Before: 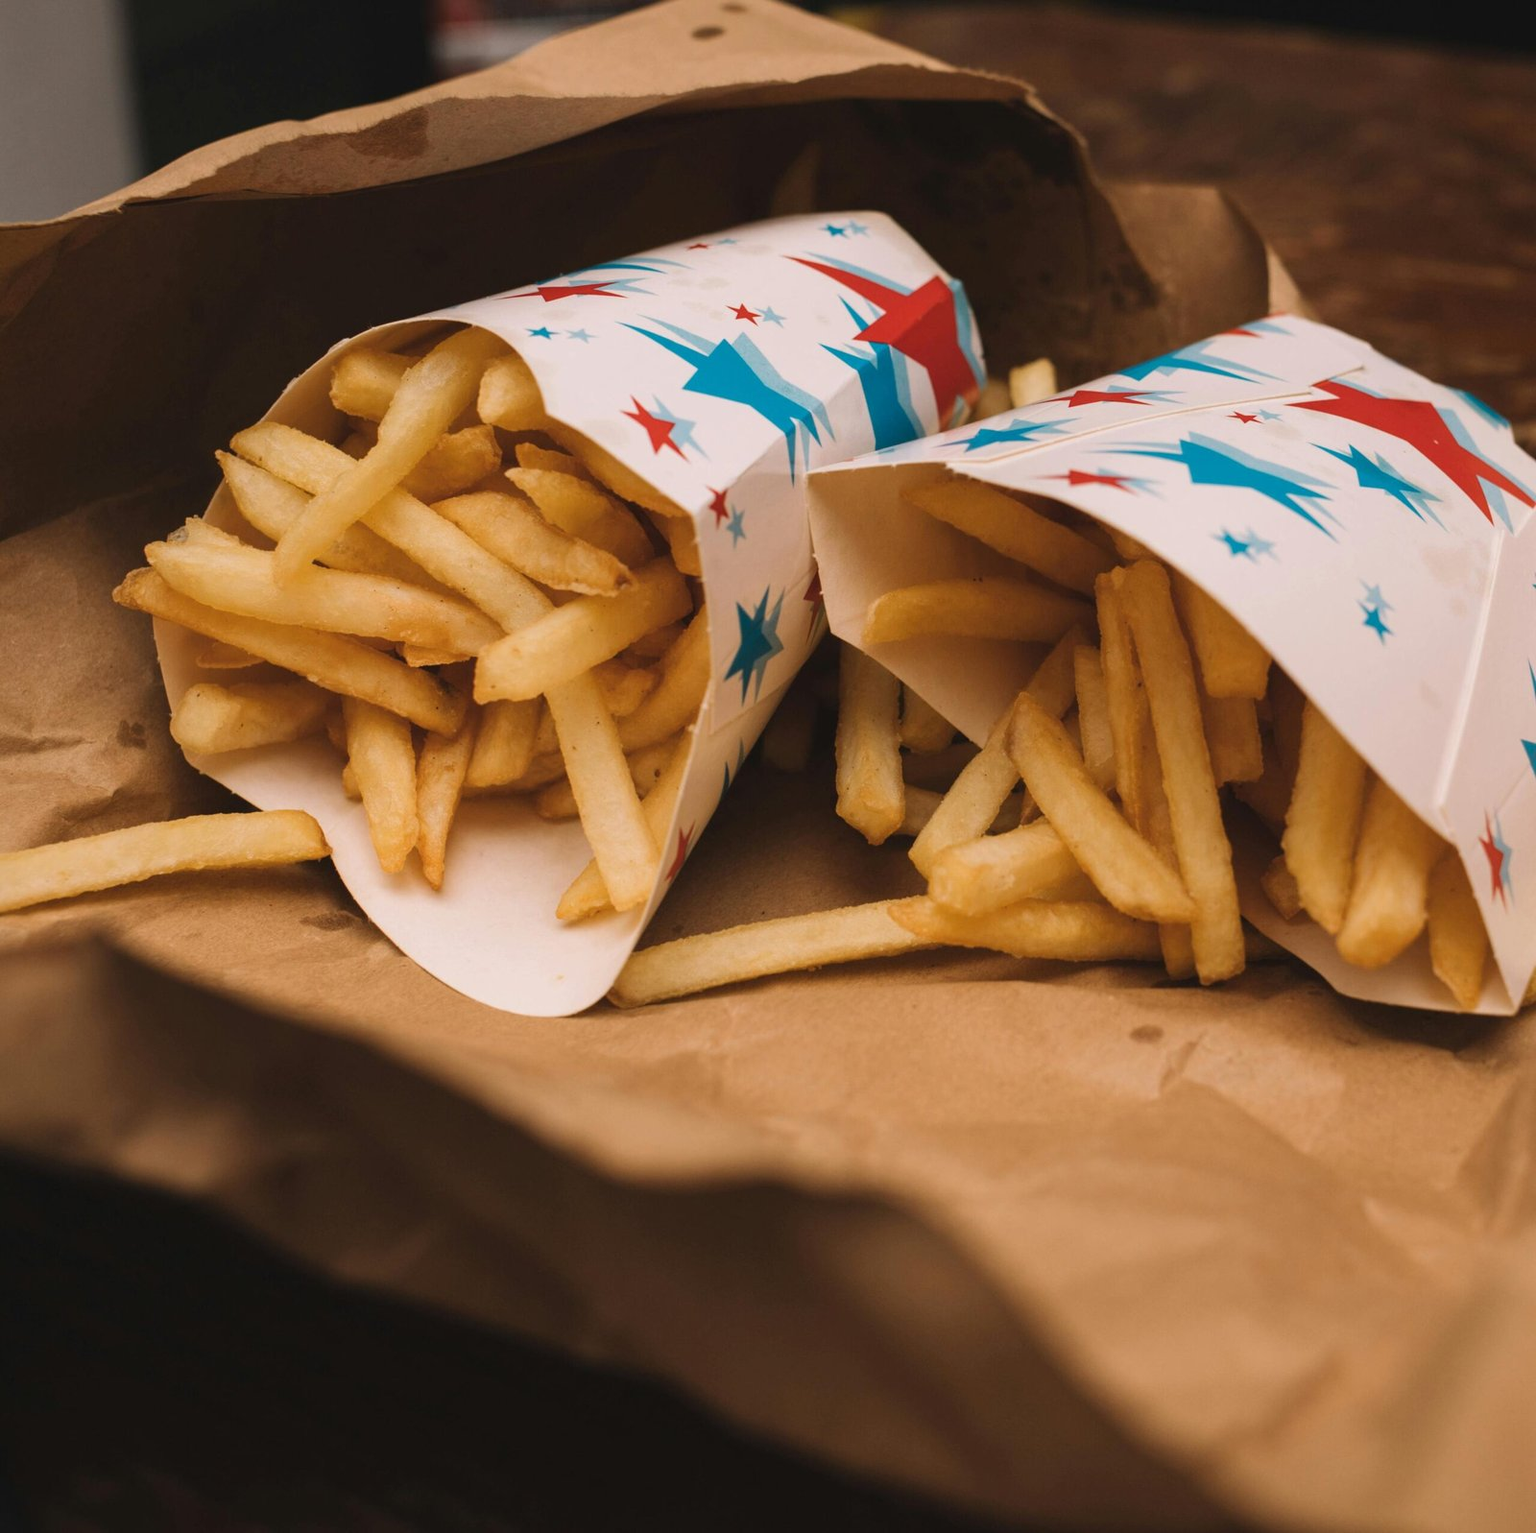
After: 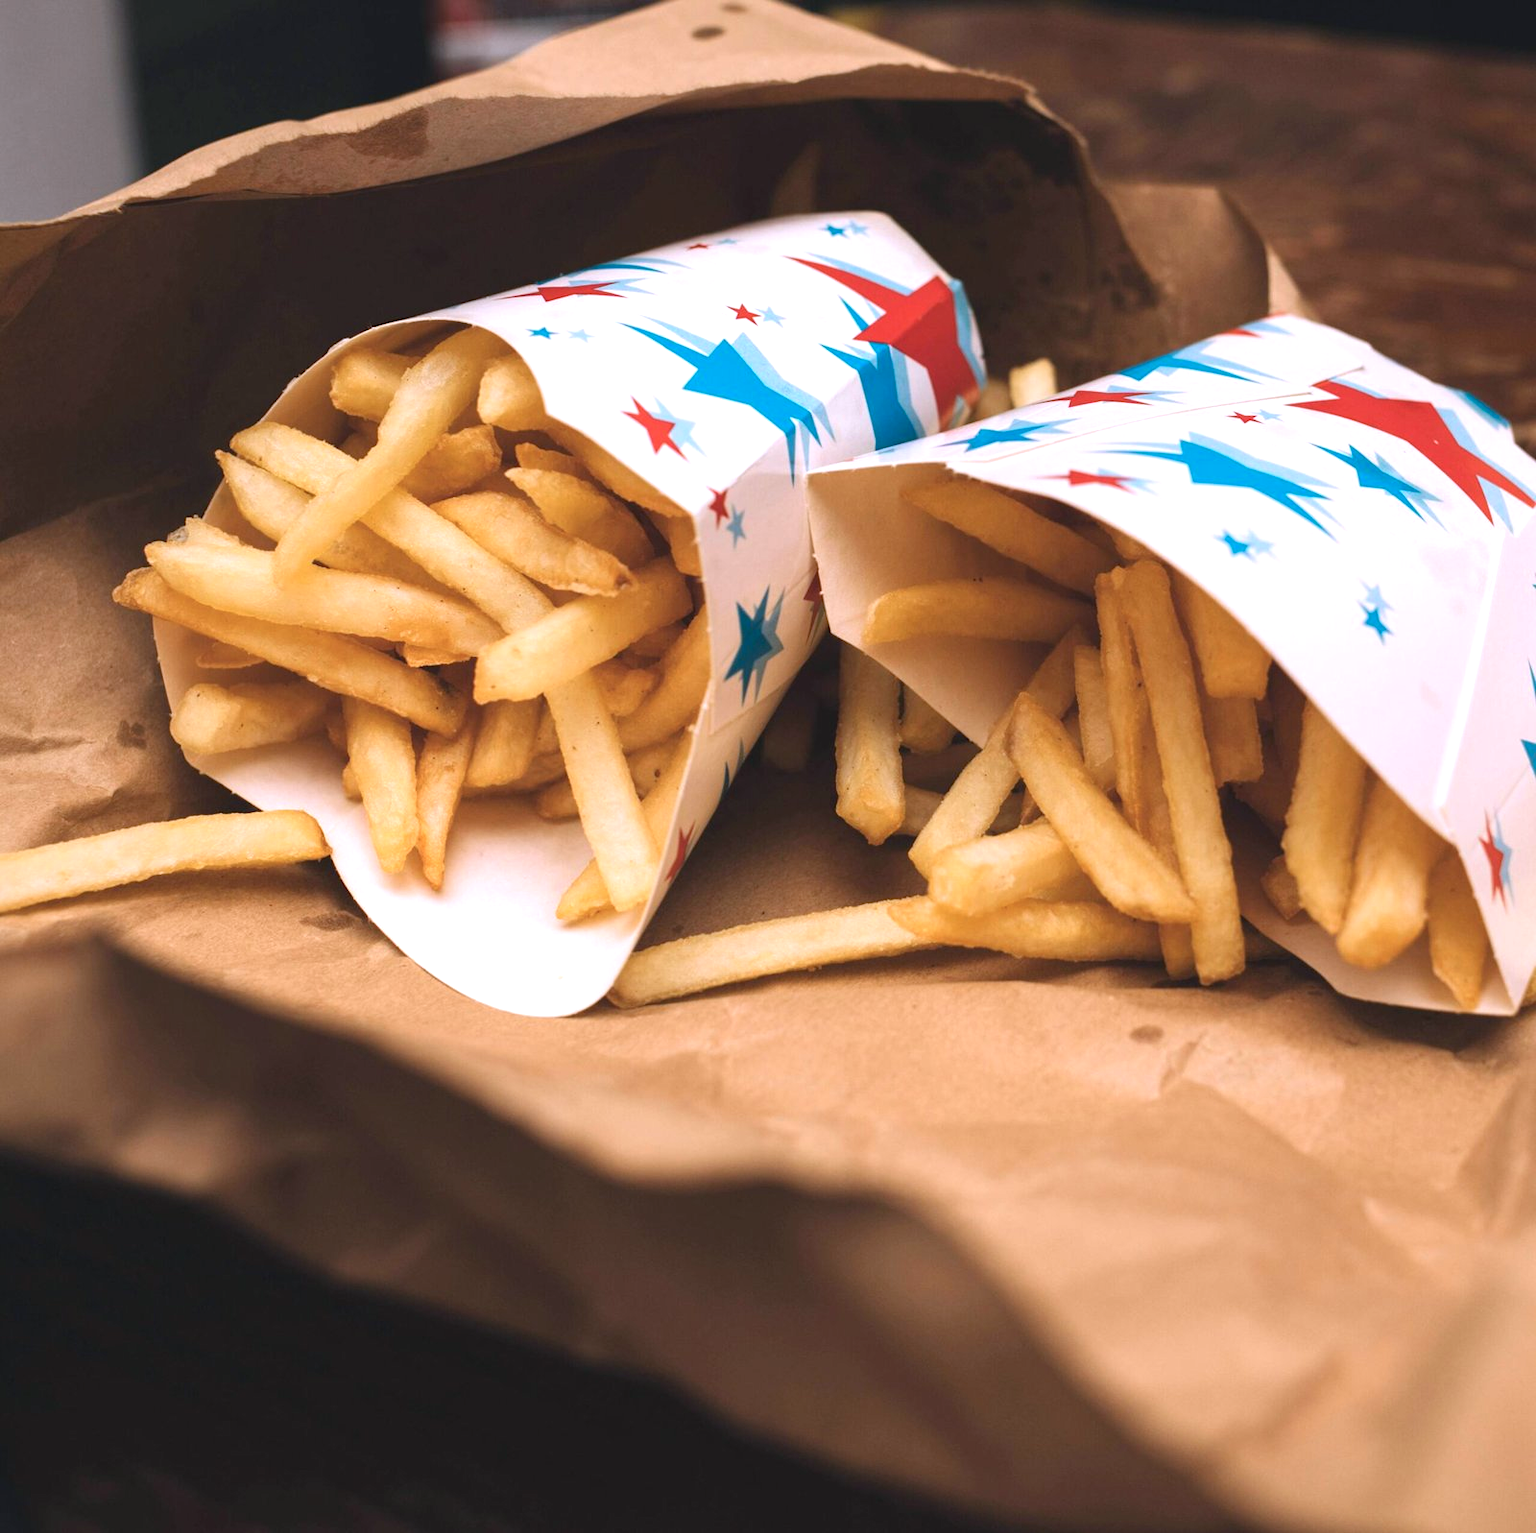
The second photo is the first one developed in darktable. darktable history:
exposure: black level correction 0, exposure 0.703 EV, compensate exposure bias true, compensate highlight preservation false
color calibration: illuminant as shot in camera, x 0.37, y 0.382, temperature 4319.46 K
